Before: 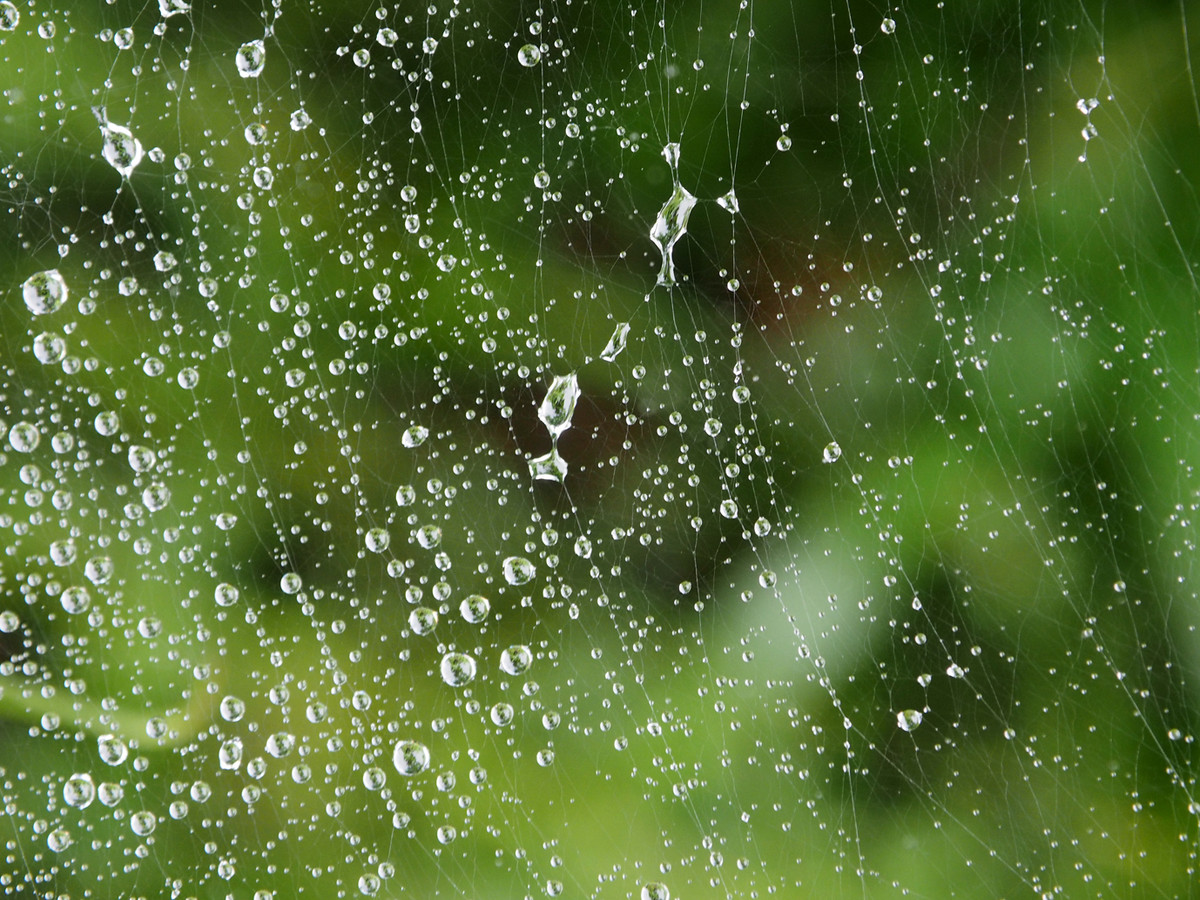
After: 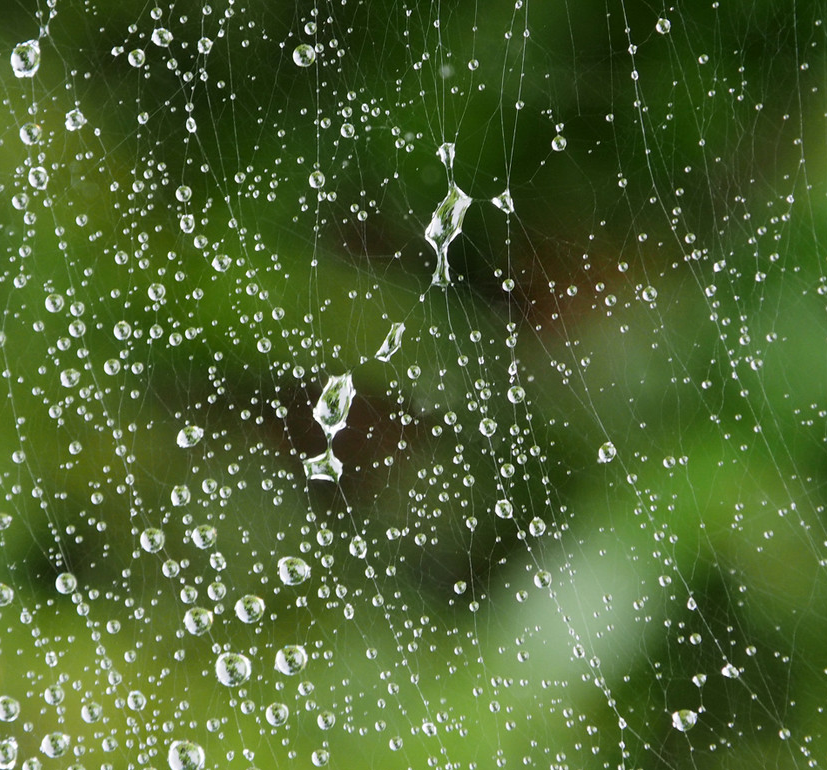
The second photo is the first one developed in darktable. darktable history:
crop: left 18.762%, right 12.321%, bottom 14.339%
